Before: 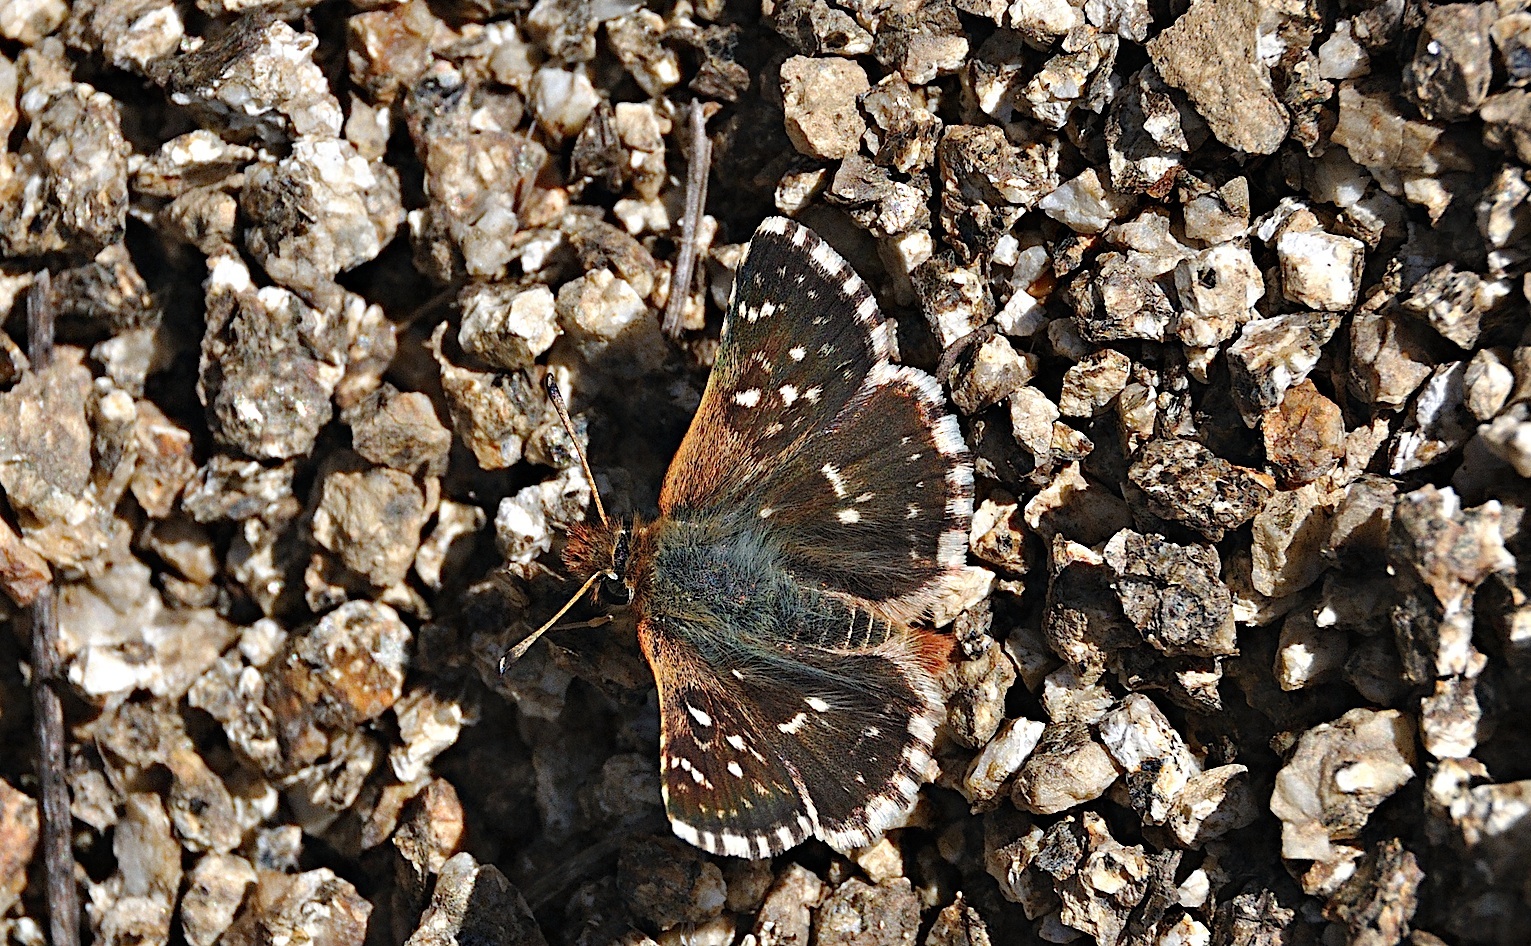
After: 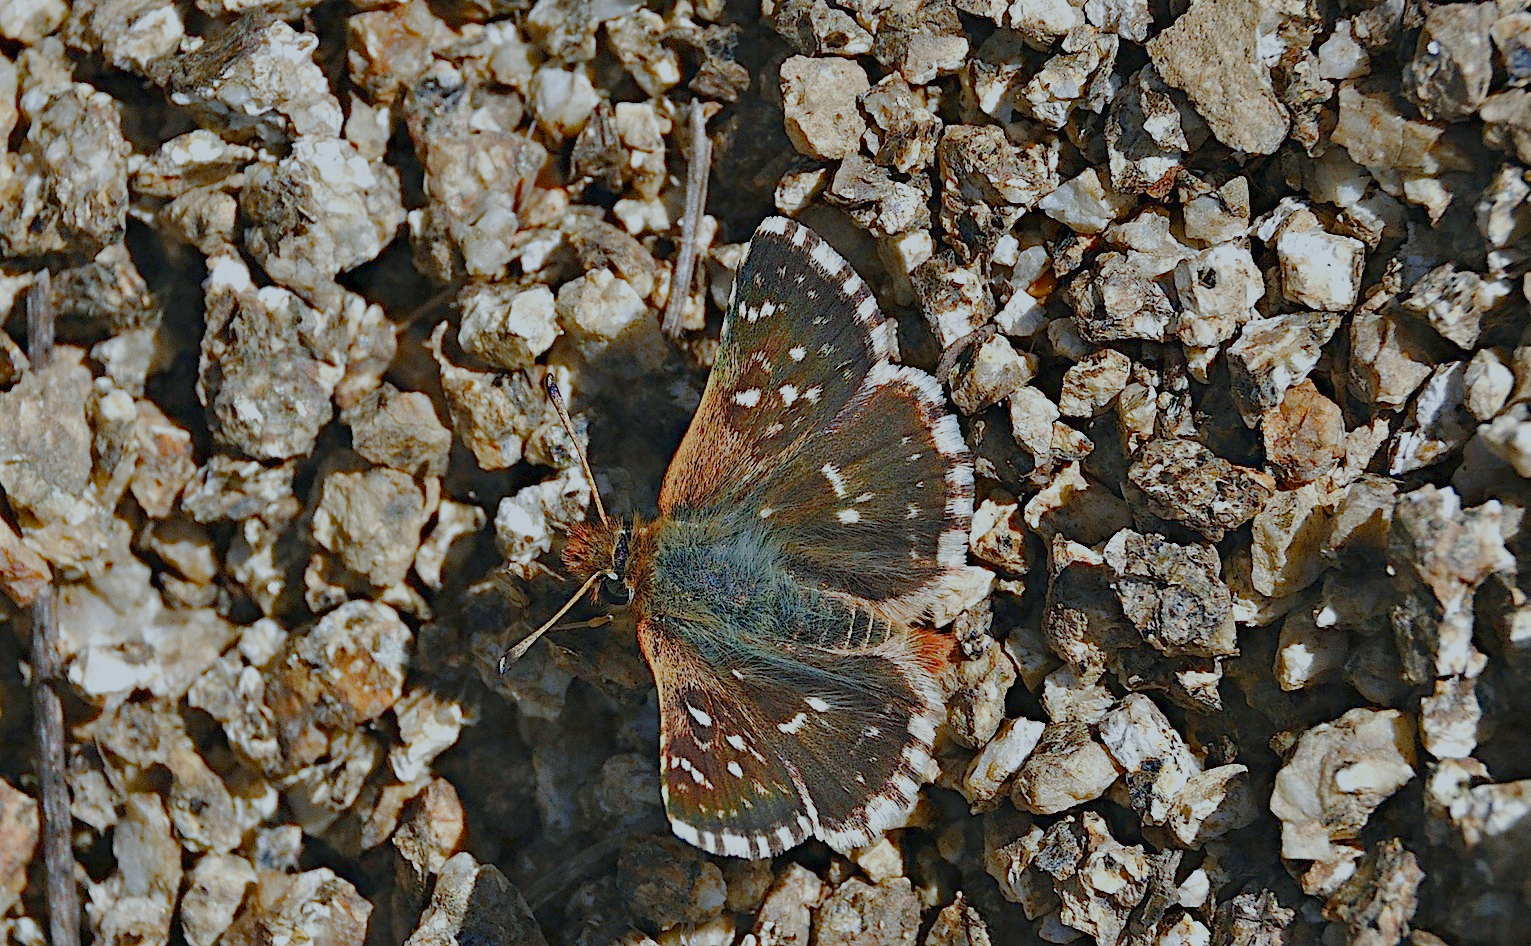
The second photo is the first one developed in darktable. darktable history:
color balance rgb: shadows lift › chroma 1%, shadows lift › hue 113°, highlights gain › chroma 0.2%, highlights gain › hue 333°, perceptual saturation grading › global saturation 20%, perceptual saturation grading › highlights -50%, perceptual saturation grading › shadows 25%, contrast -30%
white balance: red 0.925, blue 1.046
